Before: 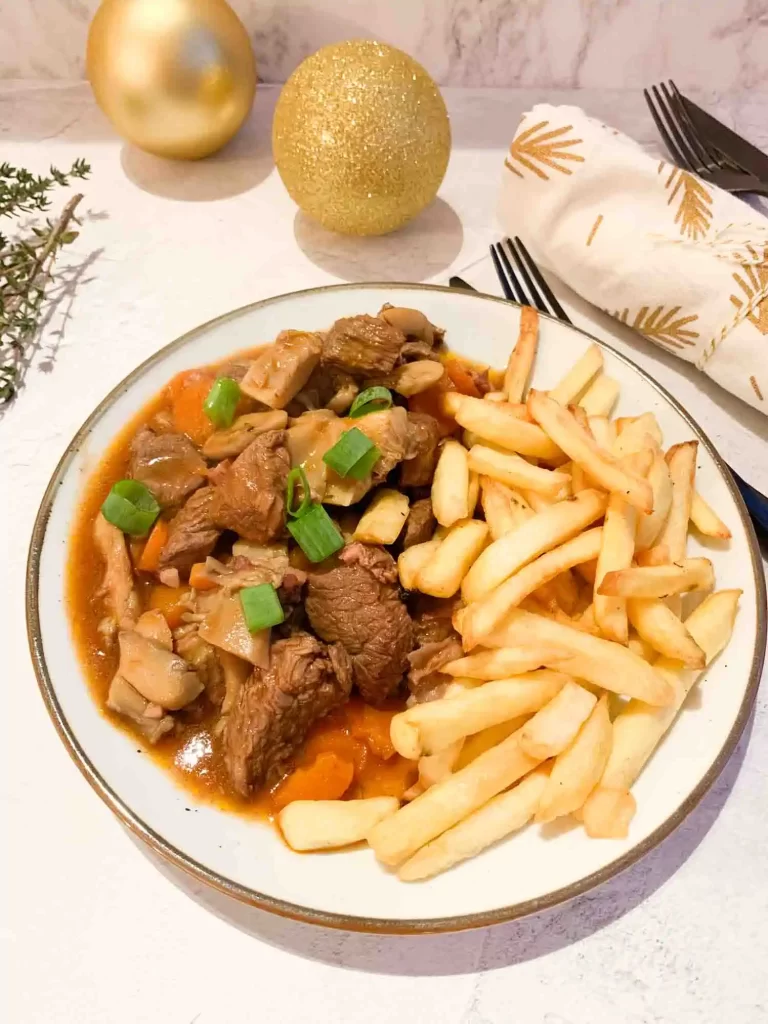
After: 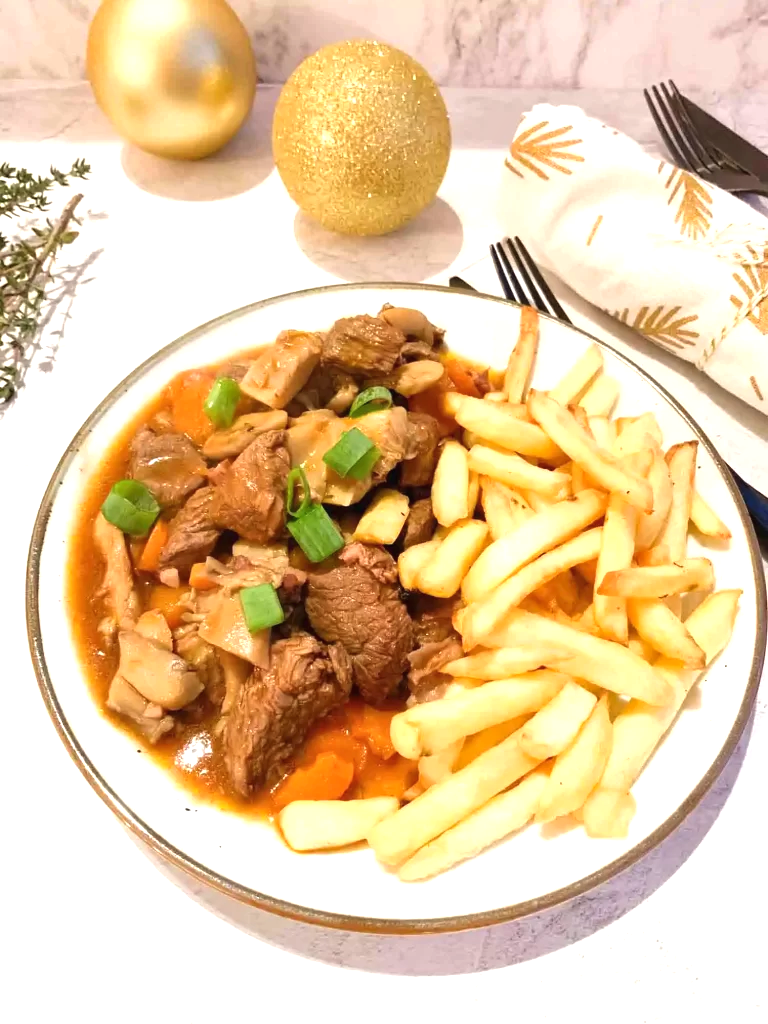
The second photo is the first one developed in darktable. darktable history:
exposure: black level correction -0.002, exposure 0.544 EV, compensate highlight preservation false
local contrast: mode bilateral grid, contrast 20, coarseness 50, detail 120%, midtone range 0.2
